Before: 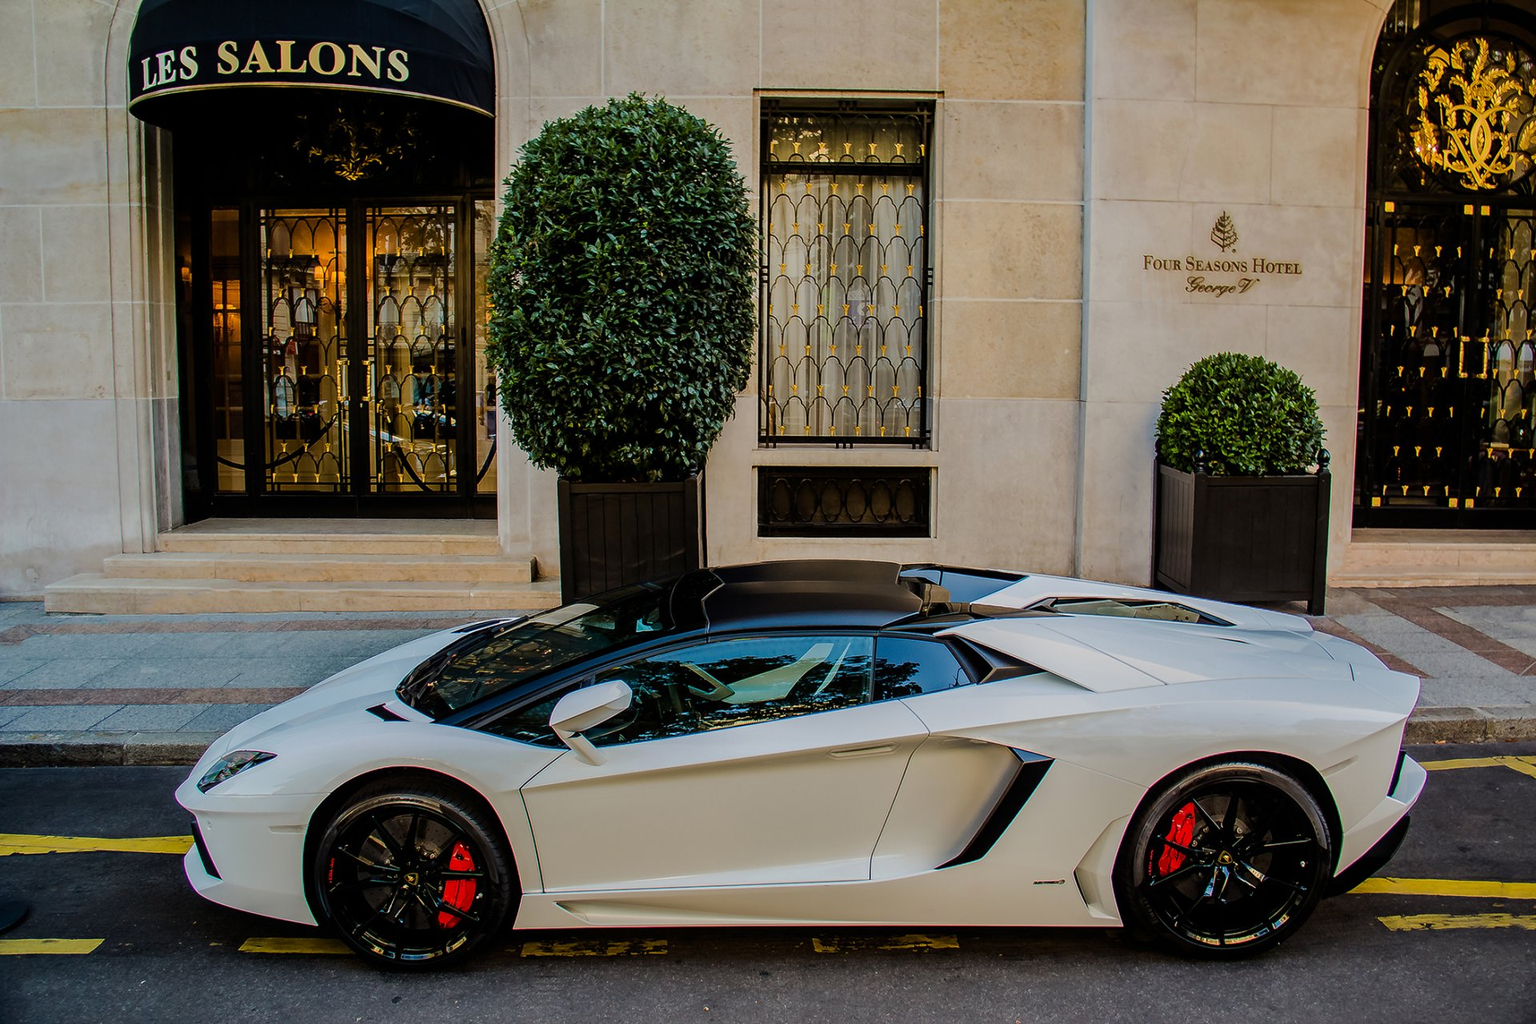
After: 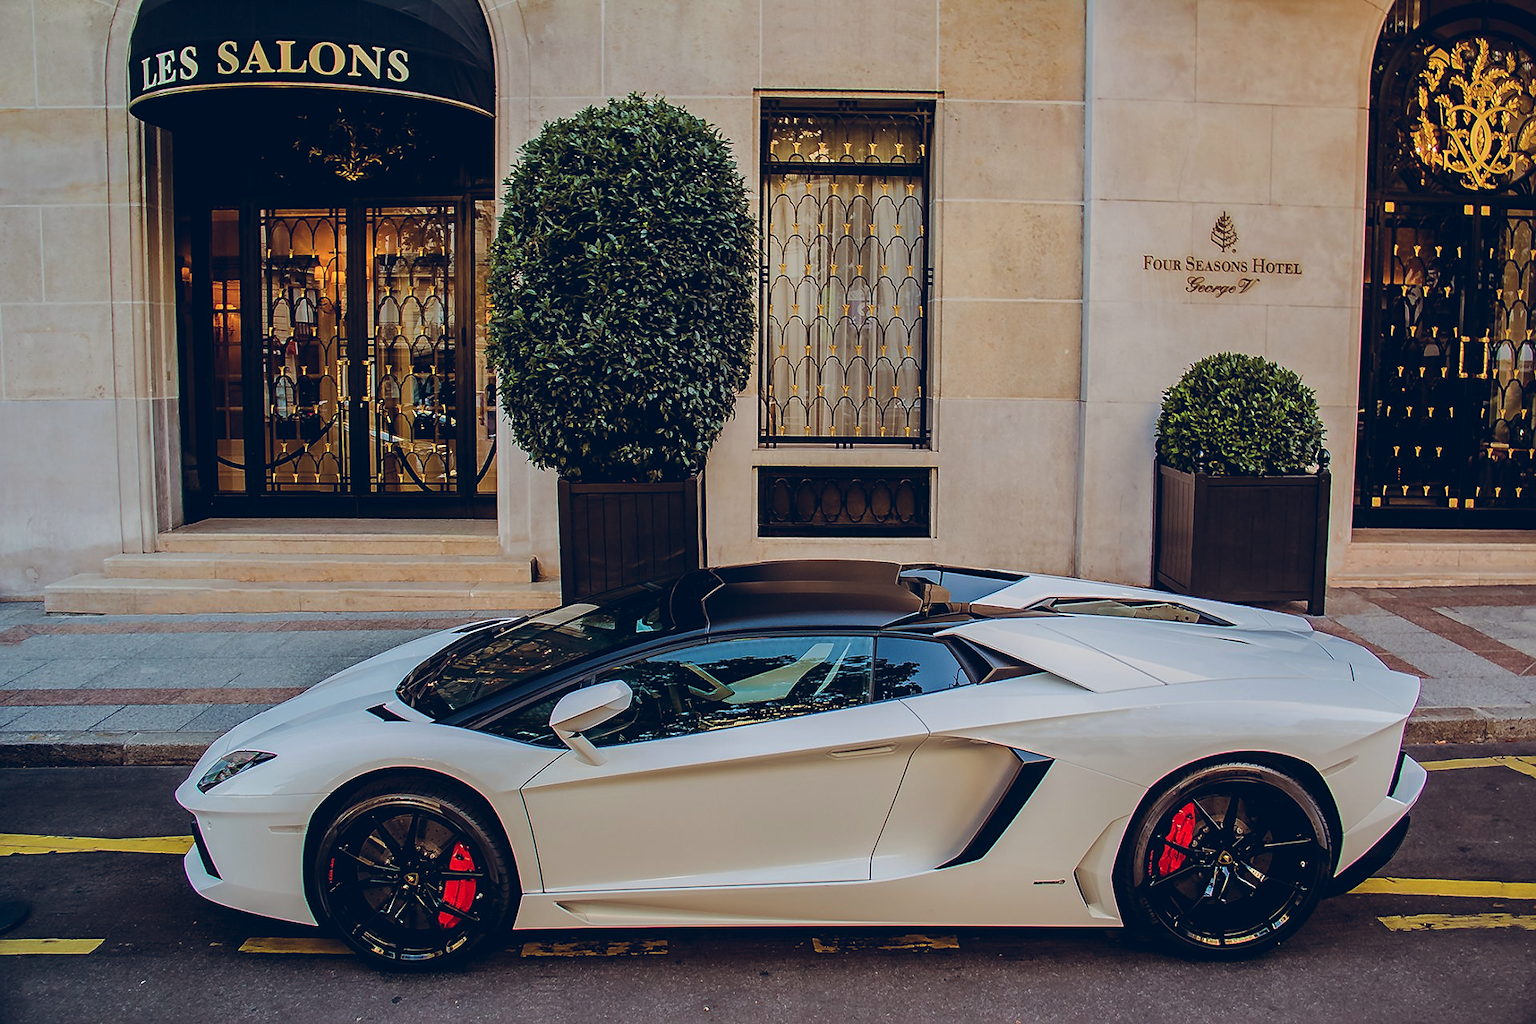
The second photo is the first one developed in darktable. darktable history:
sharpen: radius 1.864, amount 0.398, threshold 1.271
color balance rgb: shadows lift › chroma 9.92%, shadows lift › hue 45.12°, power › luminance 3.26%, power › hue 231.93°, global offset › luminance 0.4%, global offset › chroma 0.21%, global offset › hue 255.02°
